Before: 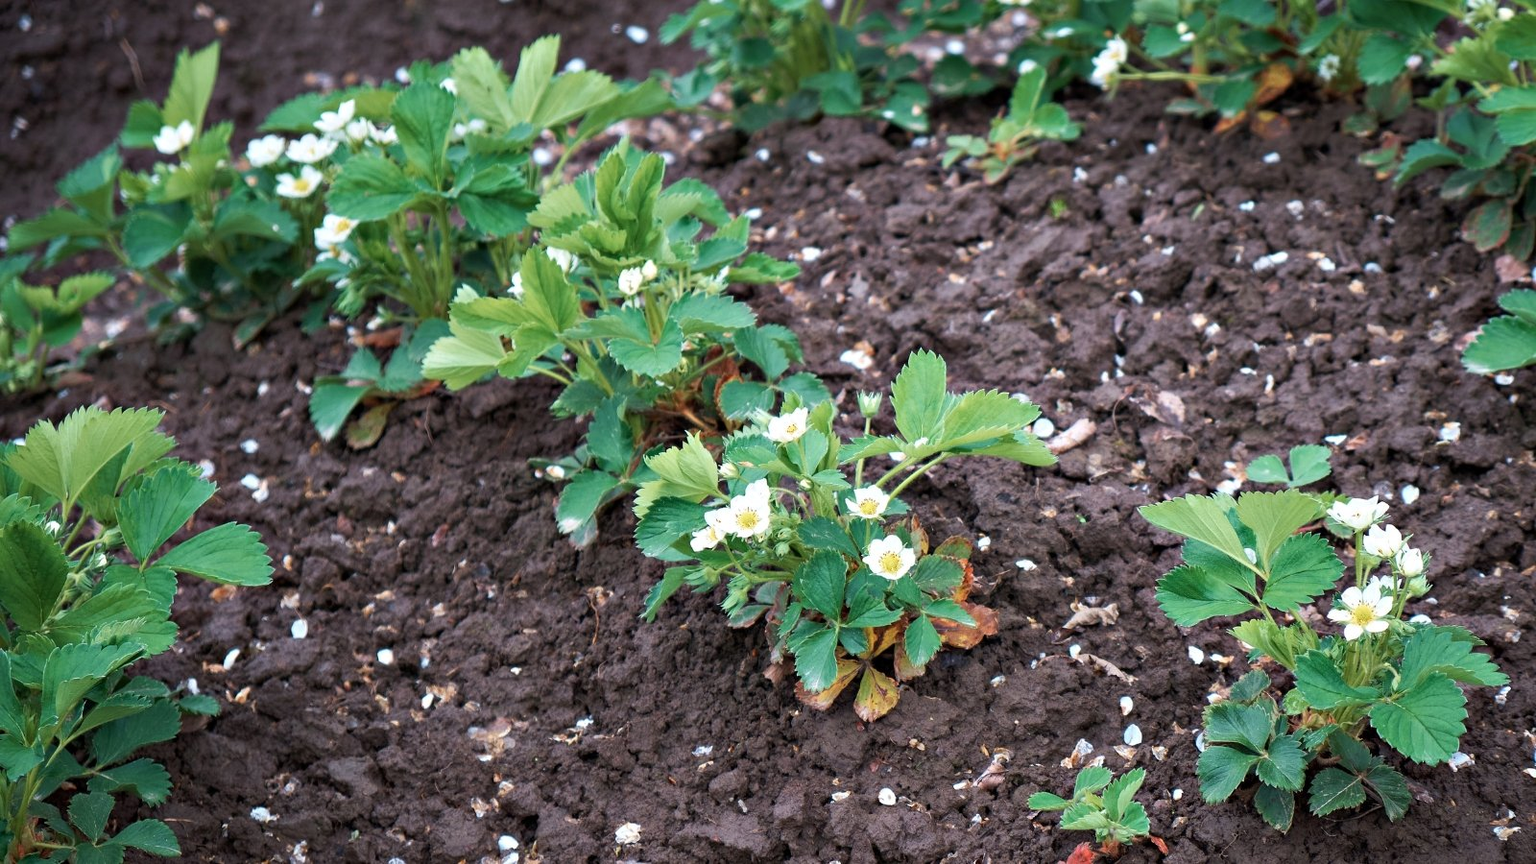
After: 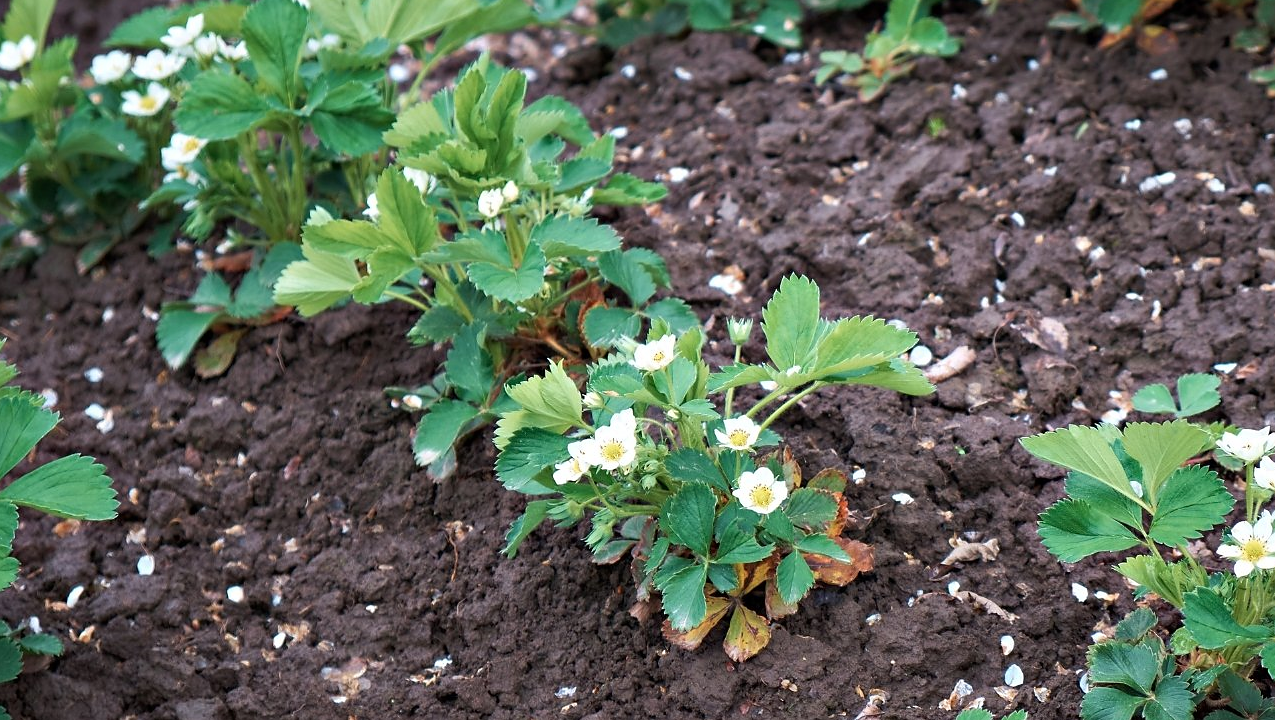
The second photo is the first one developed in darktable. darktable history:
crop and rotate: left 10.412%, top 10.025%, right 9.897%, bottom 9.885%
sharpen: radius 1.018, threshold 1.001
